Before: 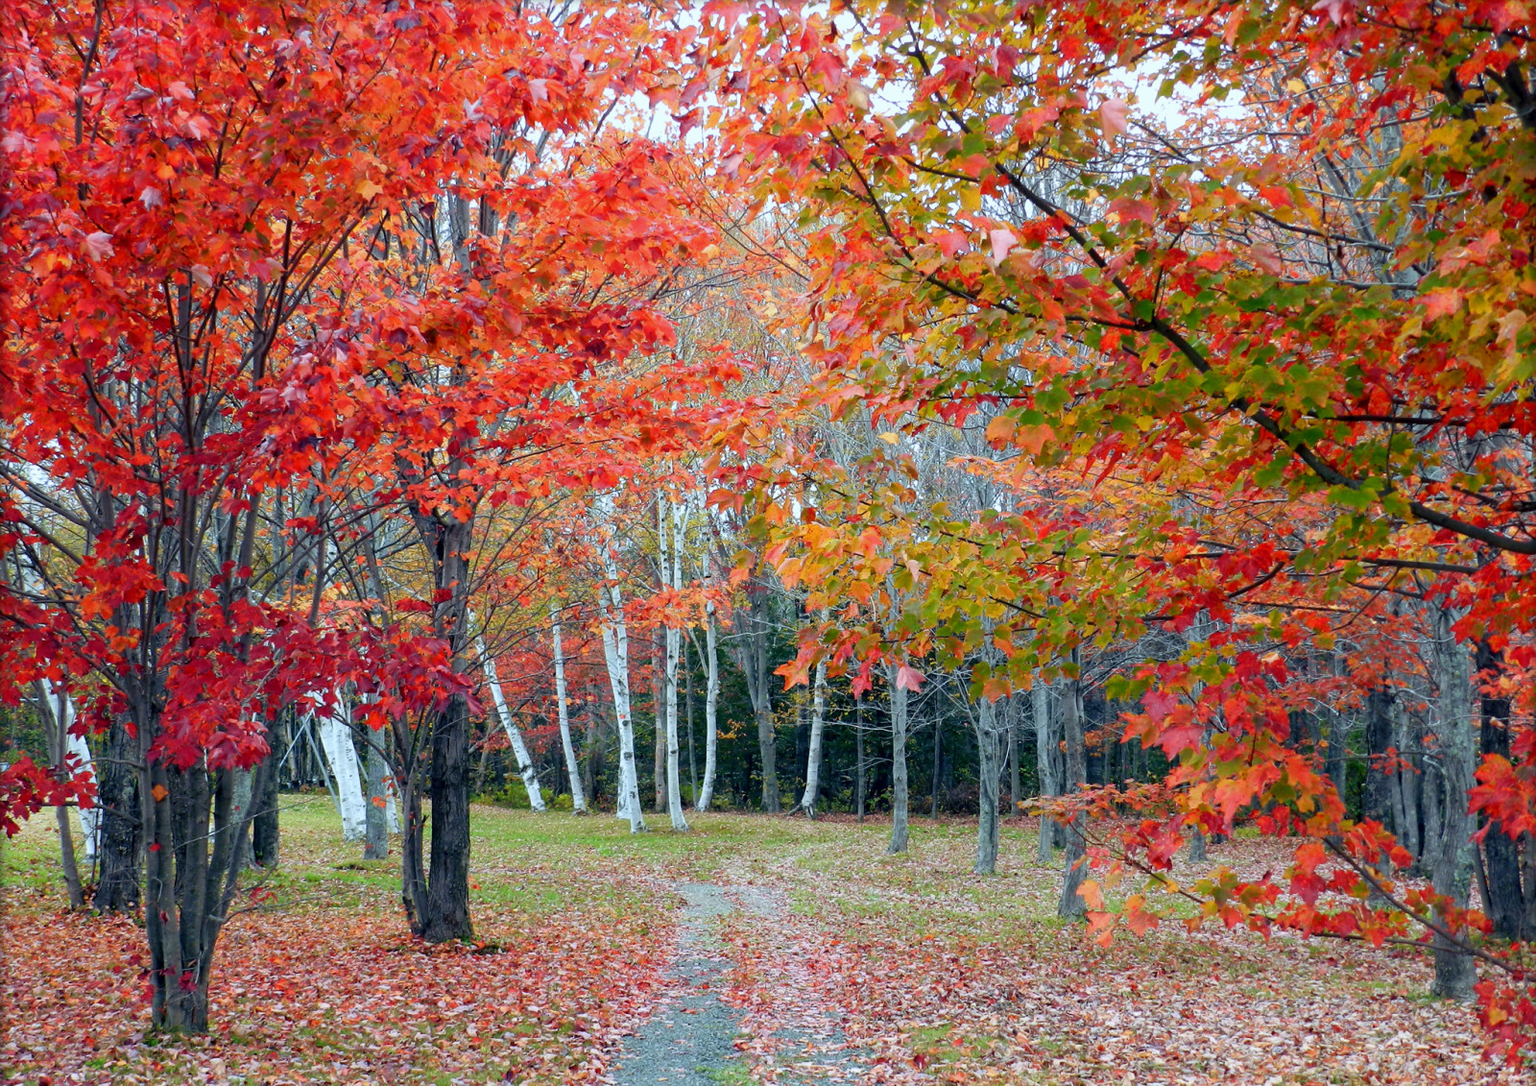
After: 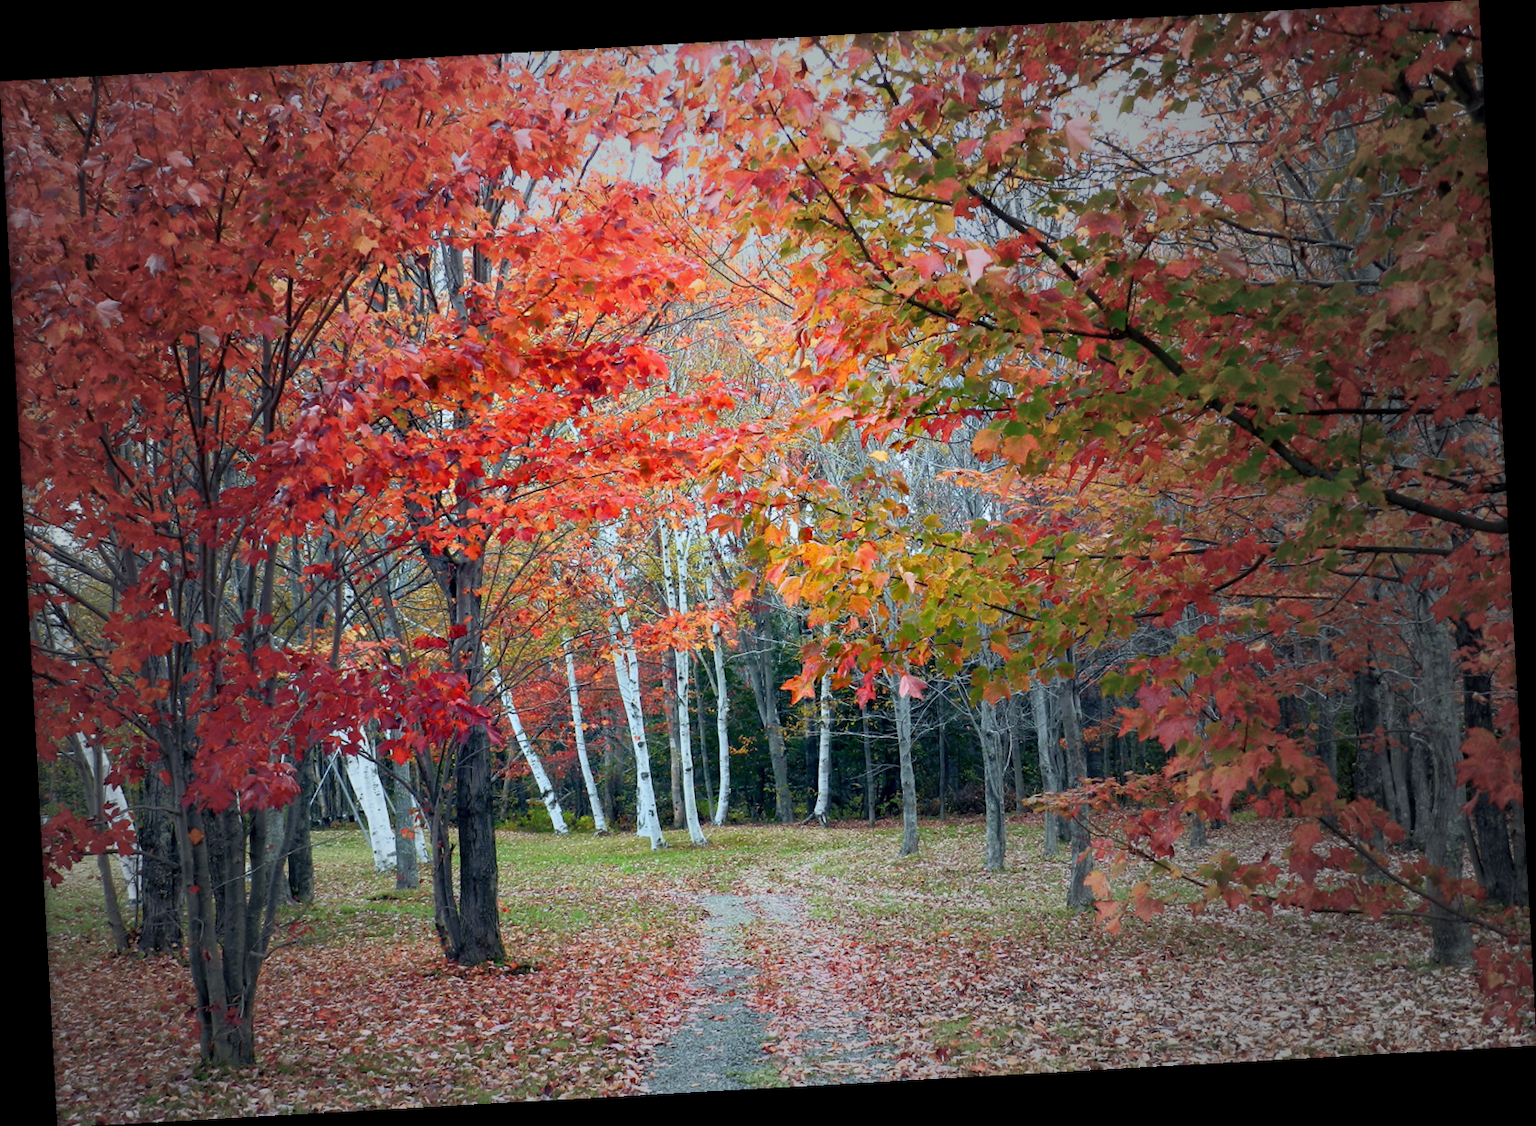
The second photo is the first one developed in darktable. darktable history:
rotate and perspective: rotation -3.18°, automatic cropping off
tone equalizer: -7 EV -0.63 EV, -6 EV 1 EV, -5 EV -0.45 EV, -4 EV 0.43 EV, -3 EV 0.41 EV, -2 EV 0.15 EV, -1 EV -0.15 EV, +0 EV -0.39 EV, smoothing diameter 25%, edges refinement/feathering 10, preserve details guided filter
vignetting: fall-off start 33.76%, fall-off radius 64.94%, brightness -0.575, center (-0.12, -0.002), width/height ratio 0.959
